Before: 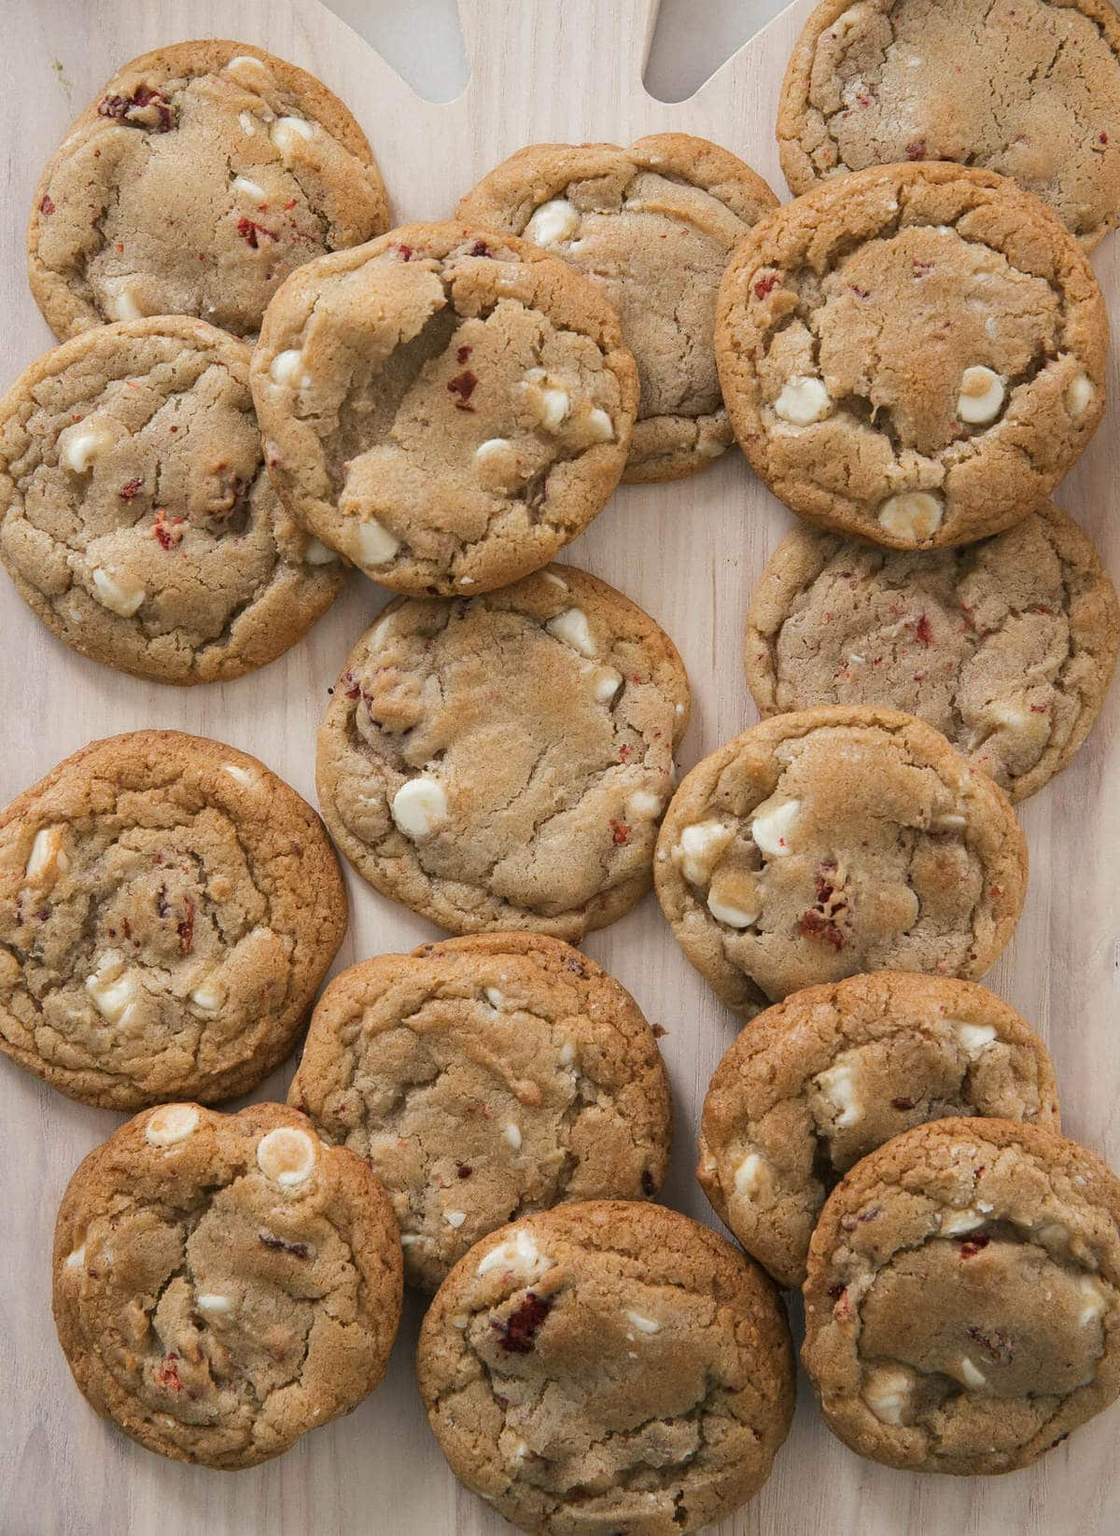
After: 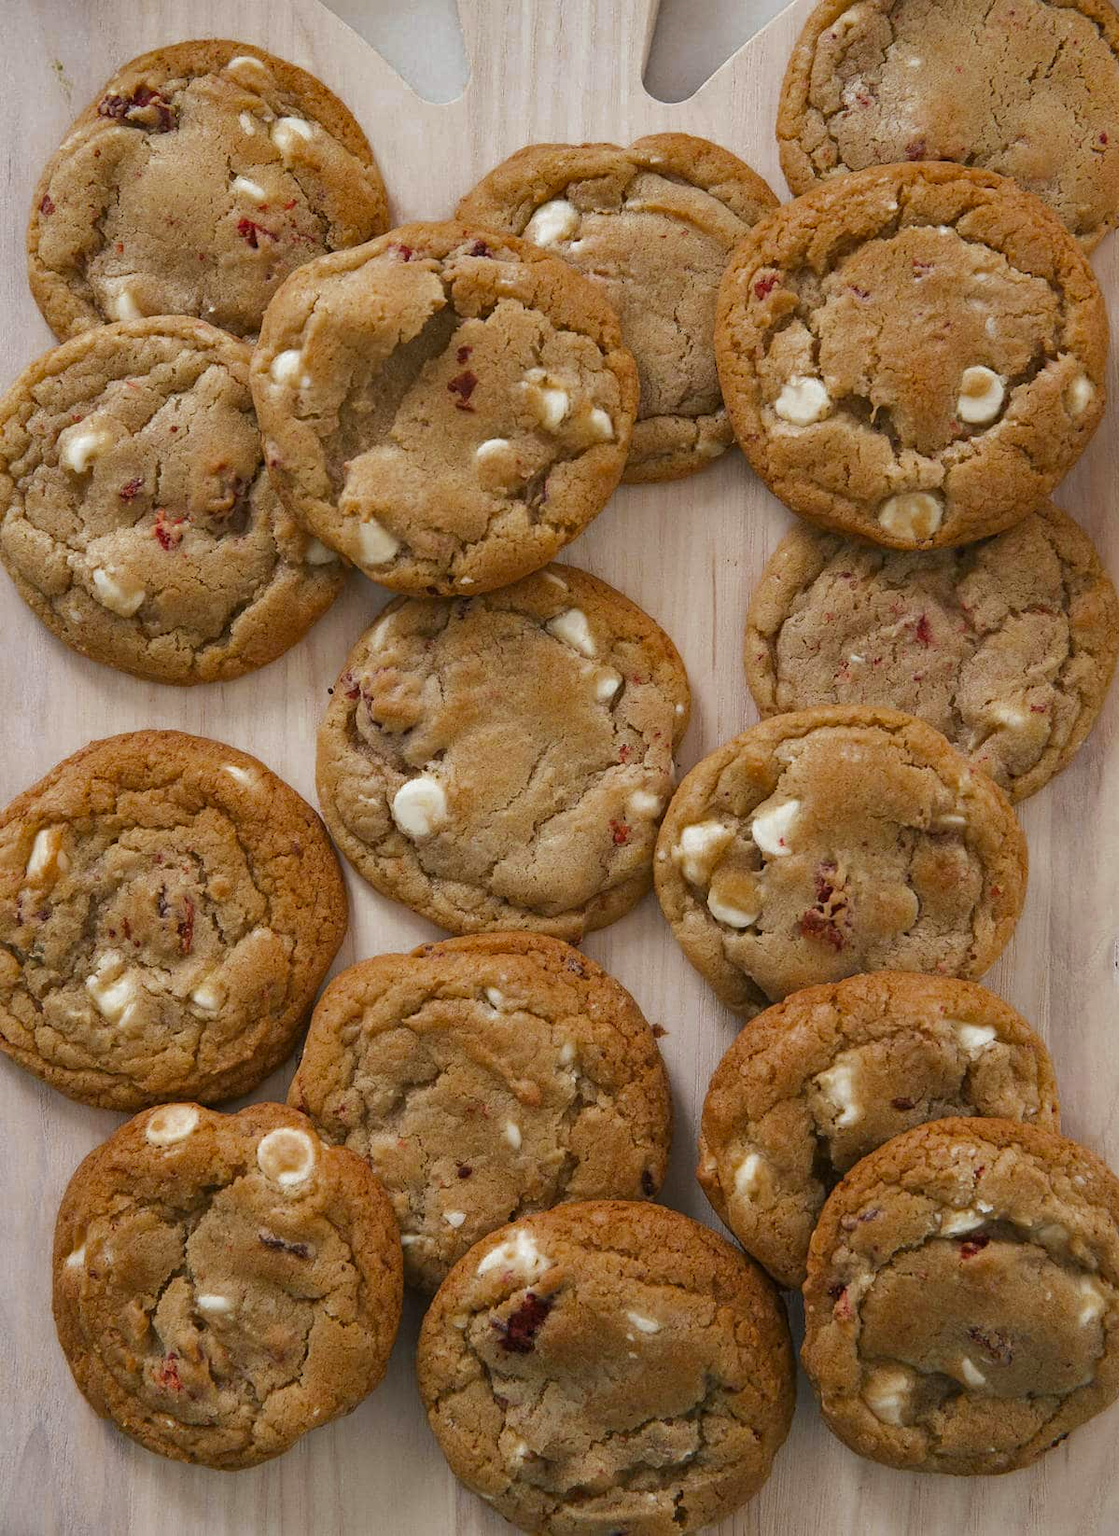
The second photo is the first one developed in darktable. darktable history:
shadows and highlights: low approximation 0.01, soften with gaussian
color zones: curves: ch0 [(0.11, 0.396) (0.195, 0.36) (0.25, 0.5) (0.303, 0.412) (0.357, 0.544) (0.75, 0.5) (0.967, 0.328)]; ch1 [(0, 0.468) (0.112, 0.512) (0.202, 0.6) (0.25, 0.5) (0.307, 0.352) (0.357, 0.544) (0.75, 0.5) (0.963, 0.524)]
